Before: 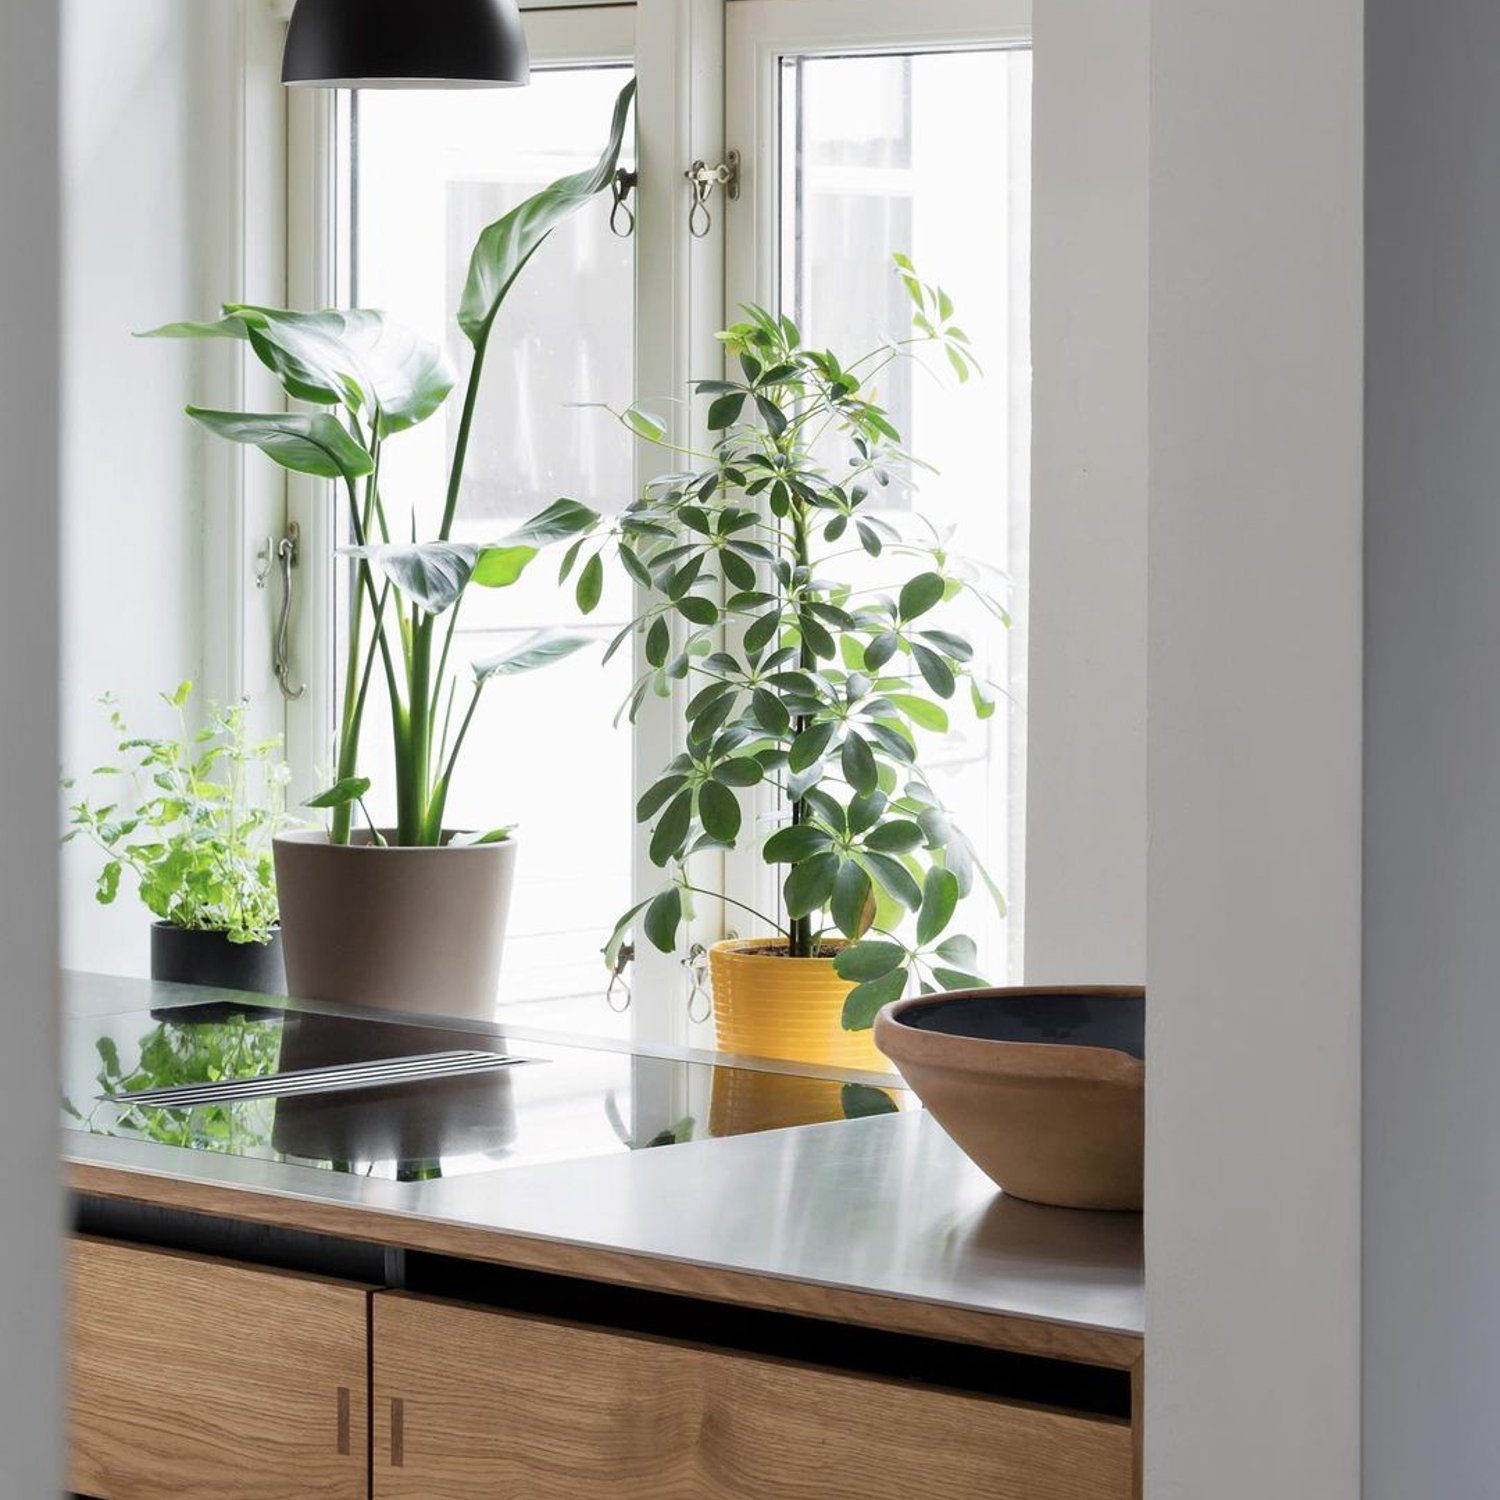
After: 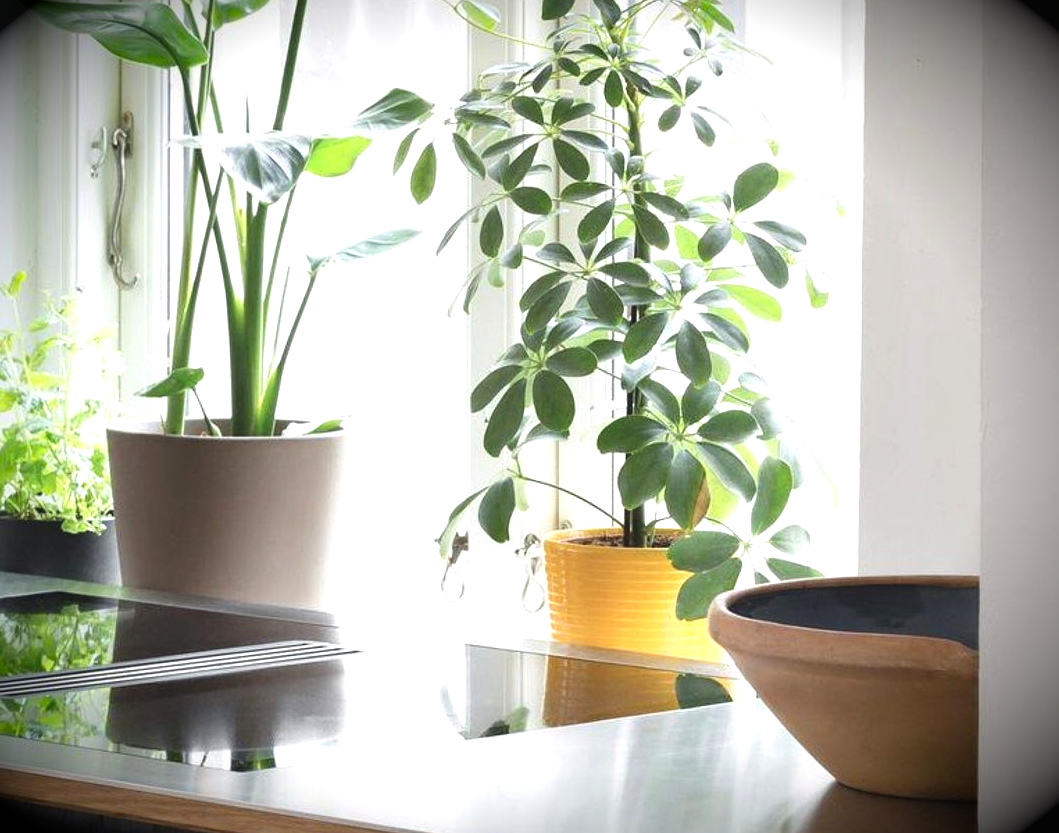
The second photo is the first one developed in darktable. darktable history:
crop: left 11.11%, top 27.4%, right 18.261%, bottom 17.064%
vignetting: fall-off start 86.41%, brightness -0.997, saturation 0.498, automatic ratio true
exposure: black level correction -0.005, exposure 0.628 EV, compensate exposure bias true, compensate highlight preservation false
